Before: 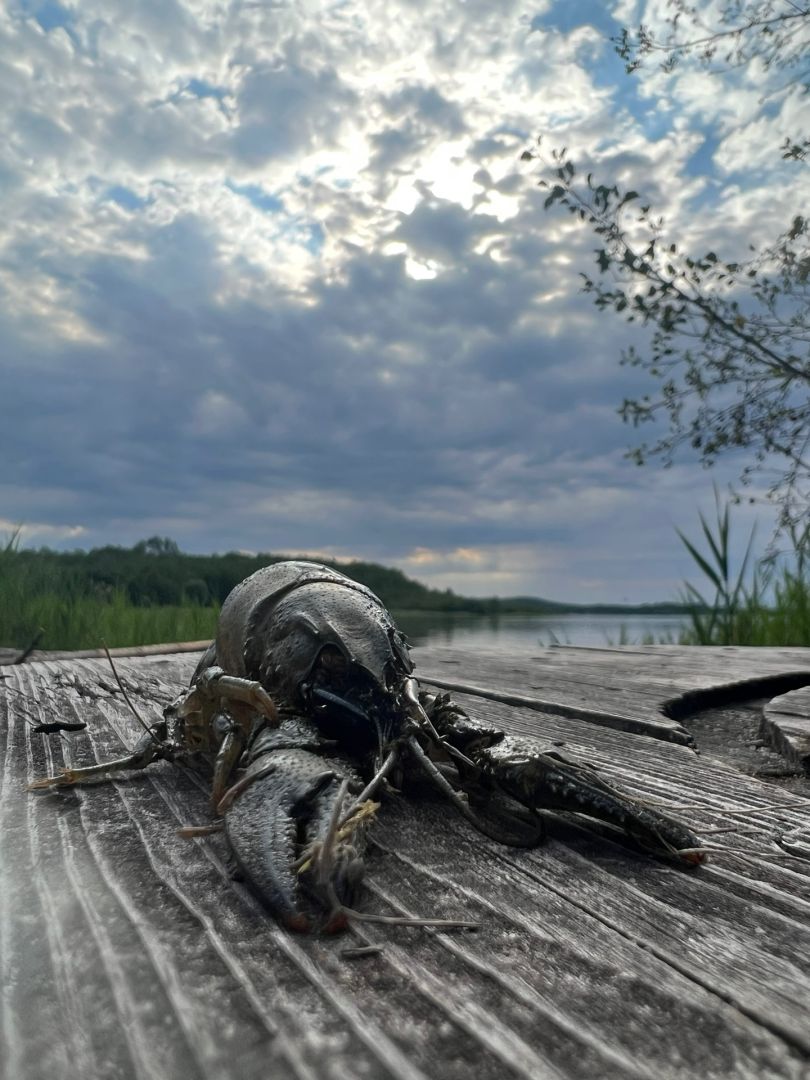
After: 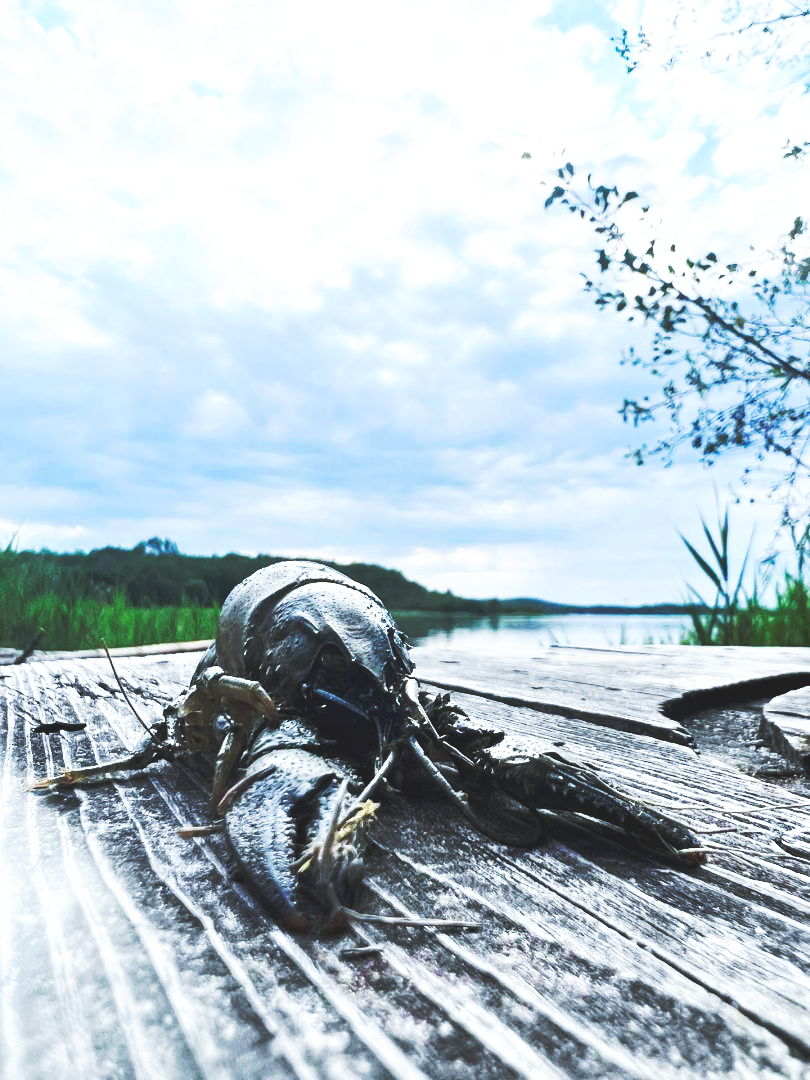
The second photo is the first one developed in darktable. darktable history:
base curve: curves: ch0 [(0, 0.015) (0.085, 0.116) (0.134, 0.298) (0.19, 0.545) (0.296, 0.764) (0.599, 0.982) (1, 1)], preserve colors none
white balance: red 0.924, blue 1.095
exposure: black level correction 0.001, exposure 0.675 EV, compensate highlight preservation false
